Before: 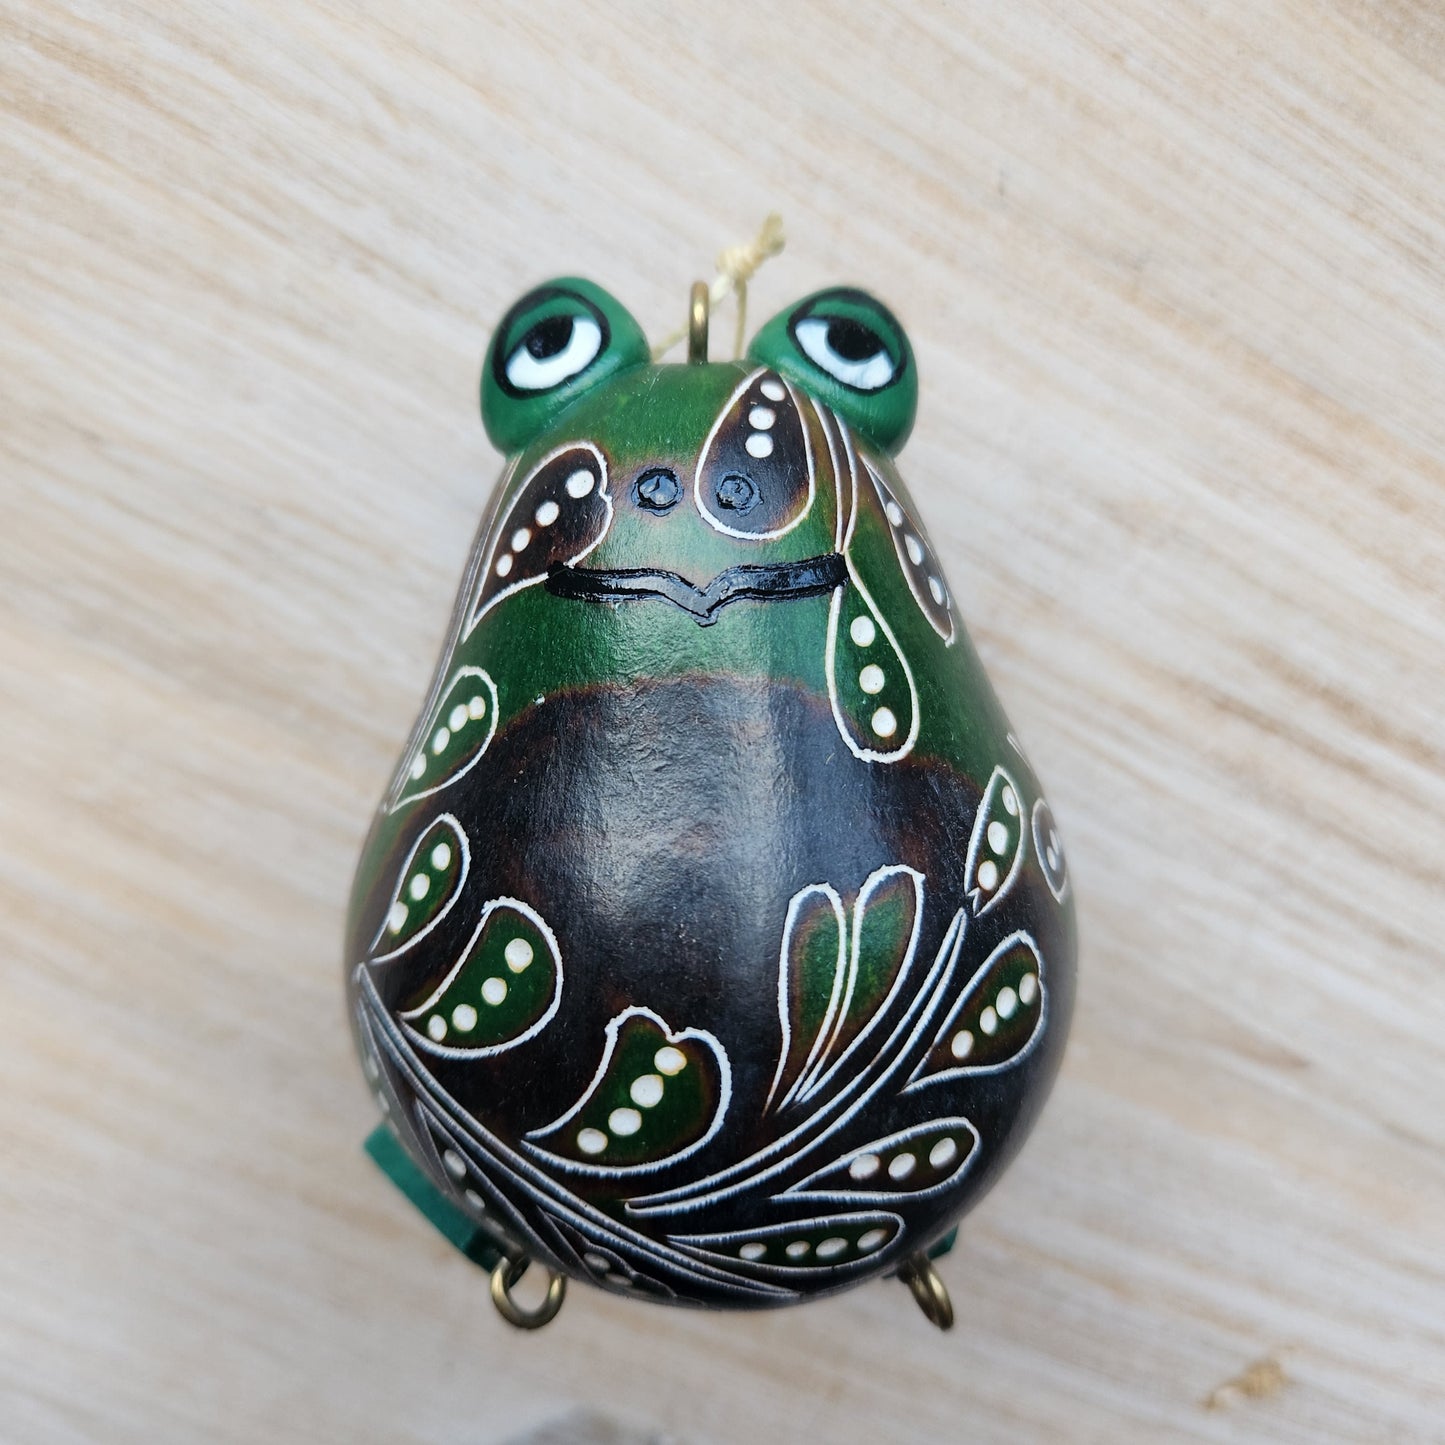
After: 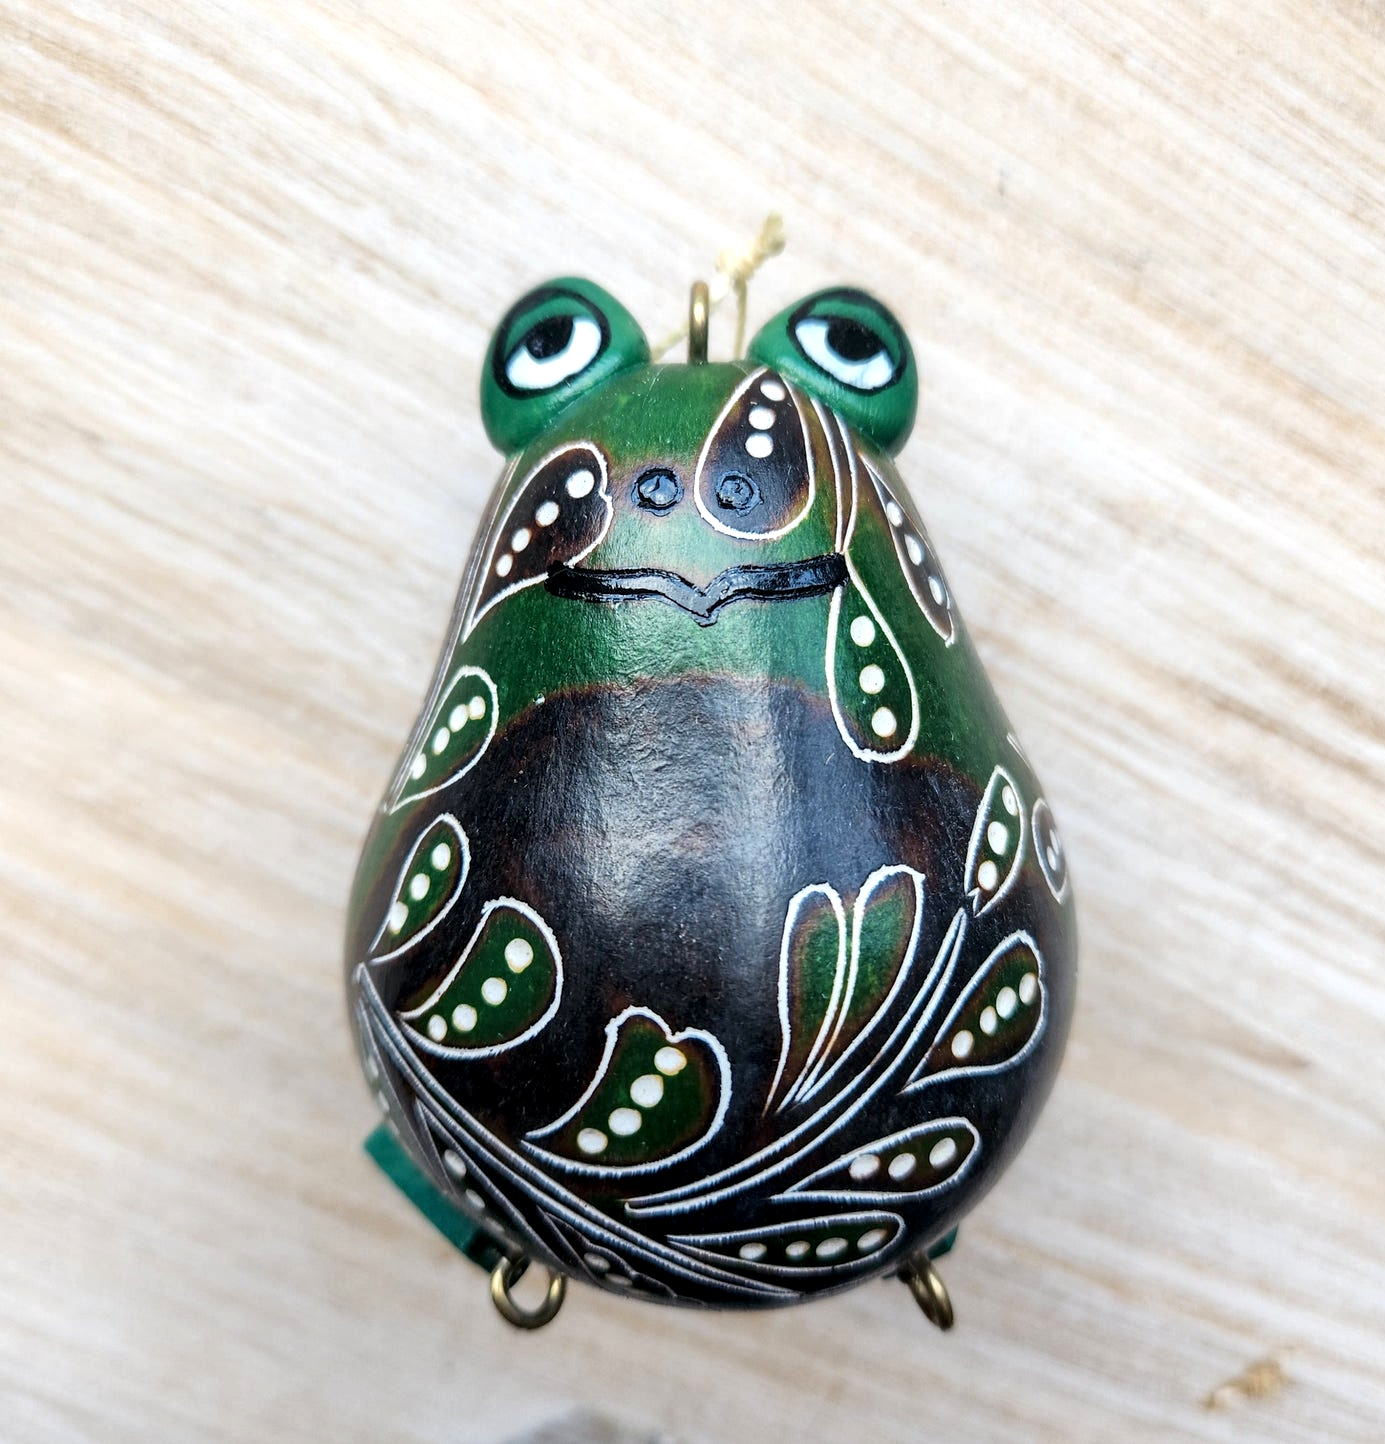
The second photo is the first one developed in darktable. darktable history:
local contrast: shadows 94%
exposure: exposure 0.485 EV, compensate highlight preservation false
crop: right 4.126%, bottom 0.031%
